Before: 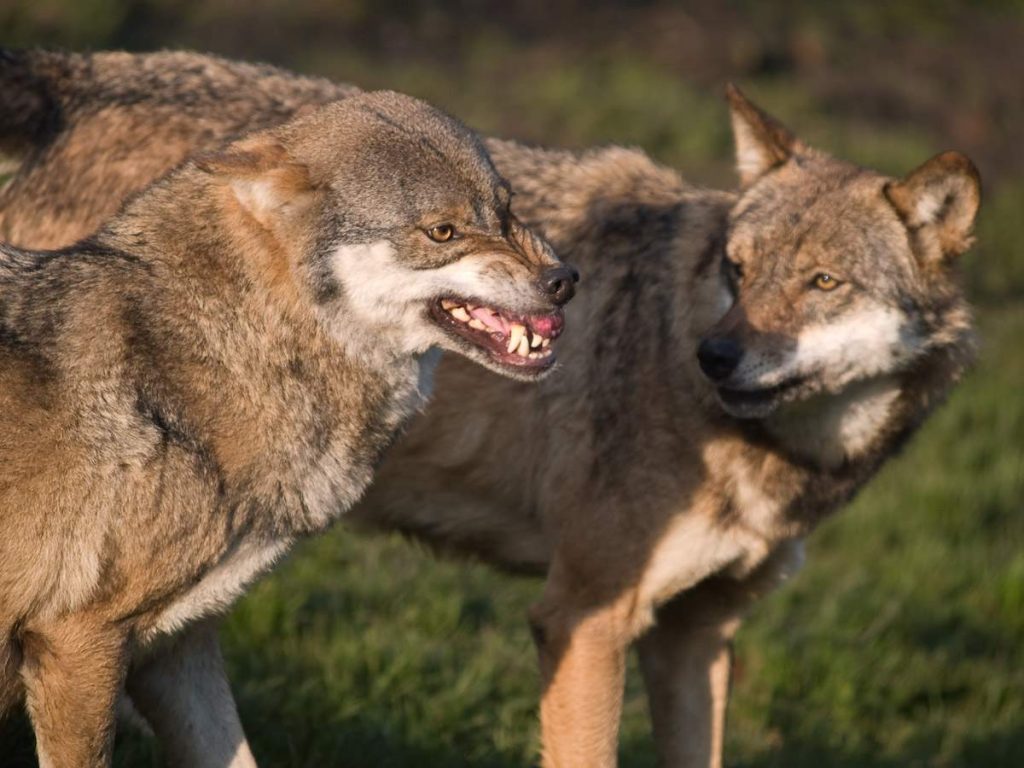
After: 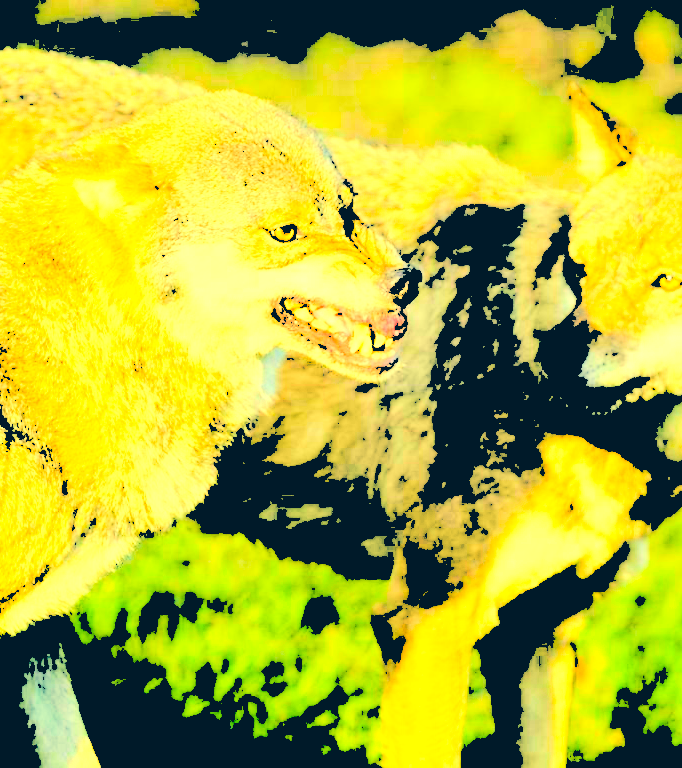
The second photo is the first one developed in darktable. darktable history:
crop: left 15.419%, right 17.914%
color balance rgb: perceptual saturation grading › global saturation 20%, global vibrance 20%
levels: levels [0.246, 0.246, 0.506]
color correction: highlights a* -15.58, highlights b* 40, shadows a* -40, shadows b* -26.18
